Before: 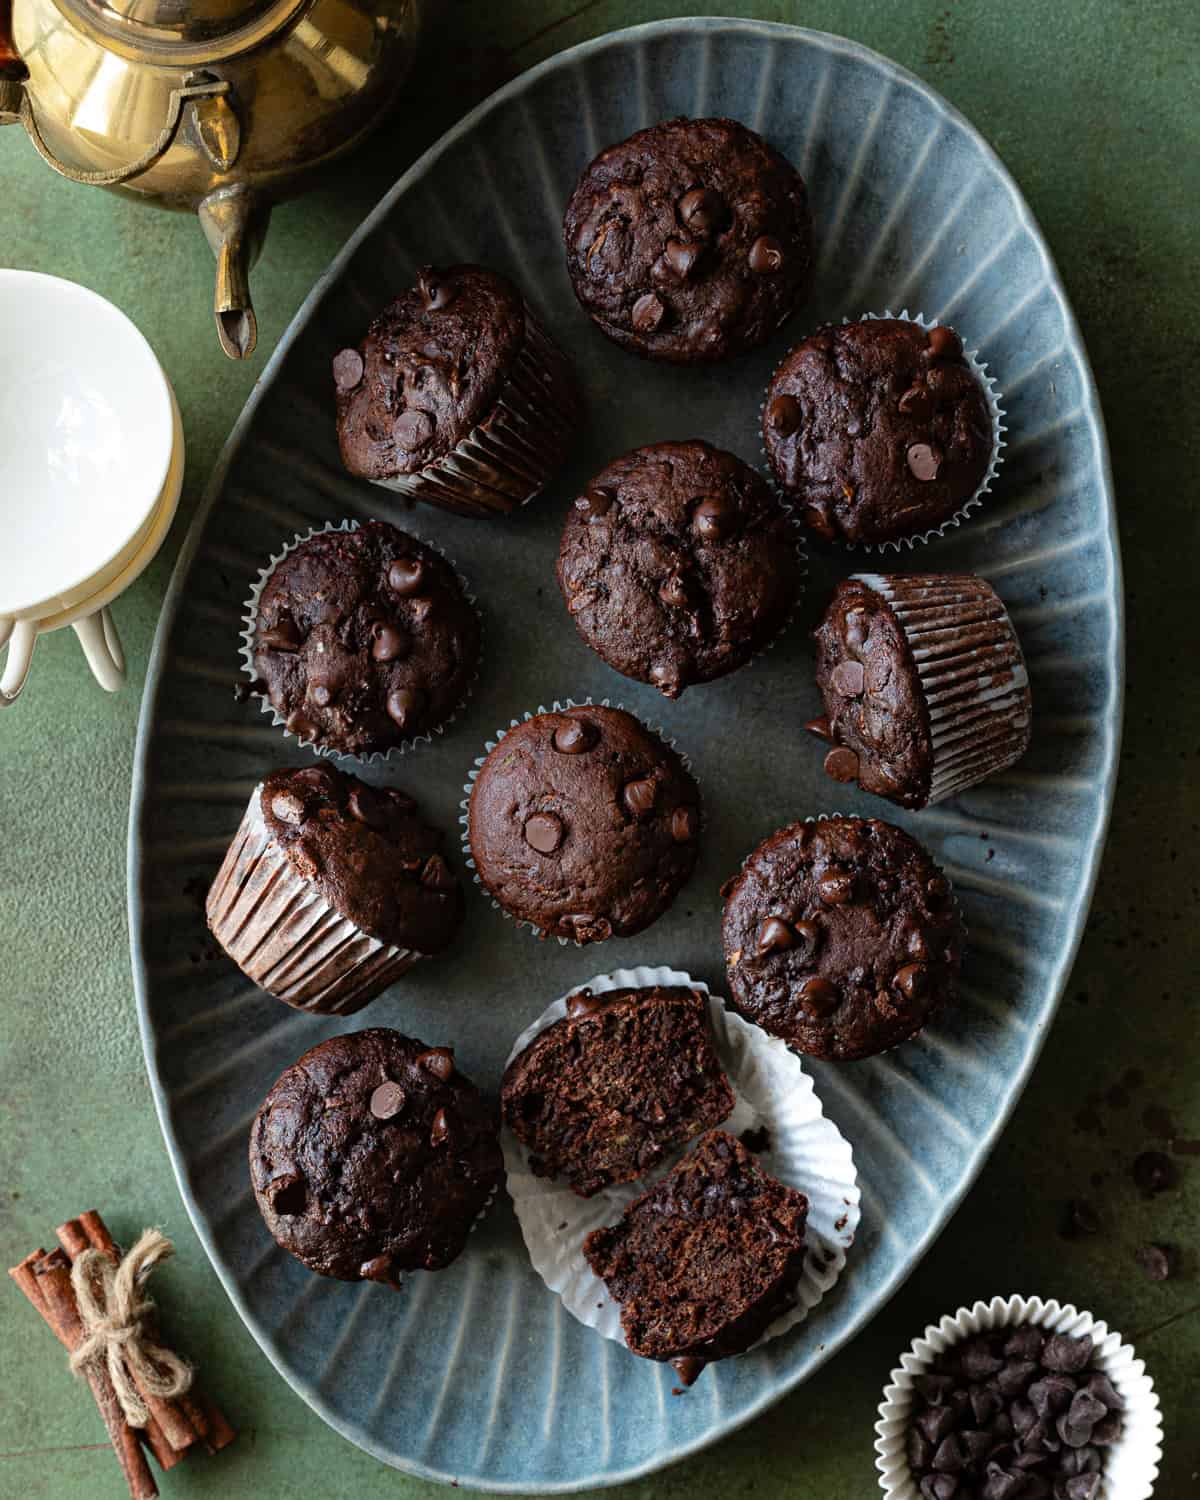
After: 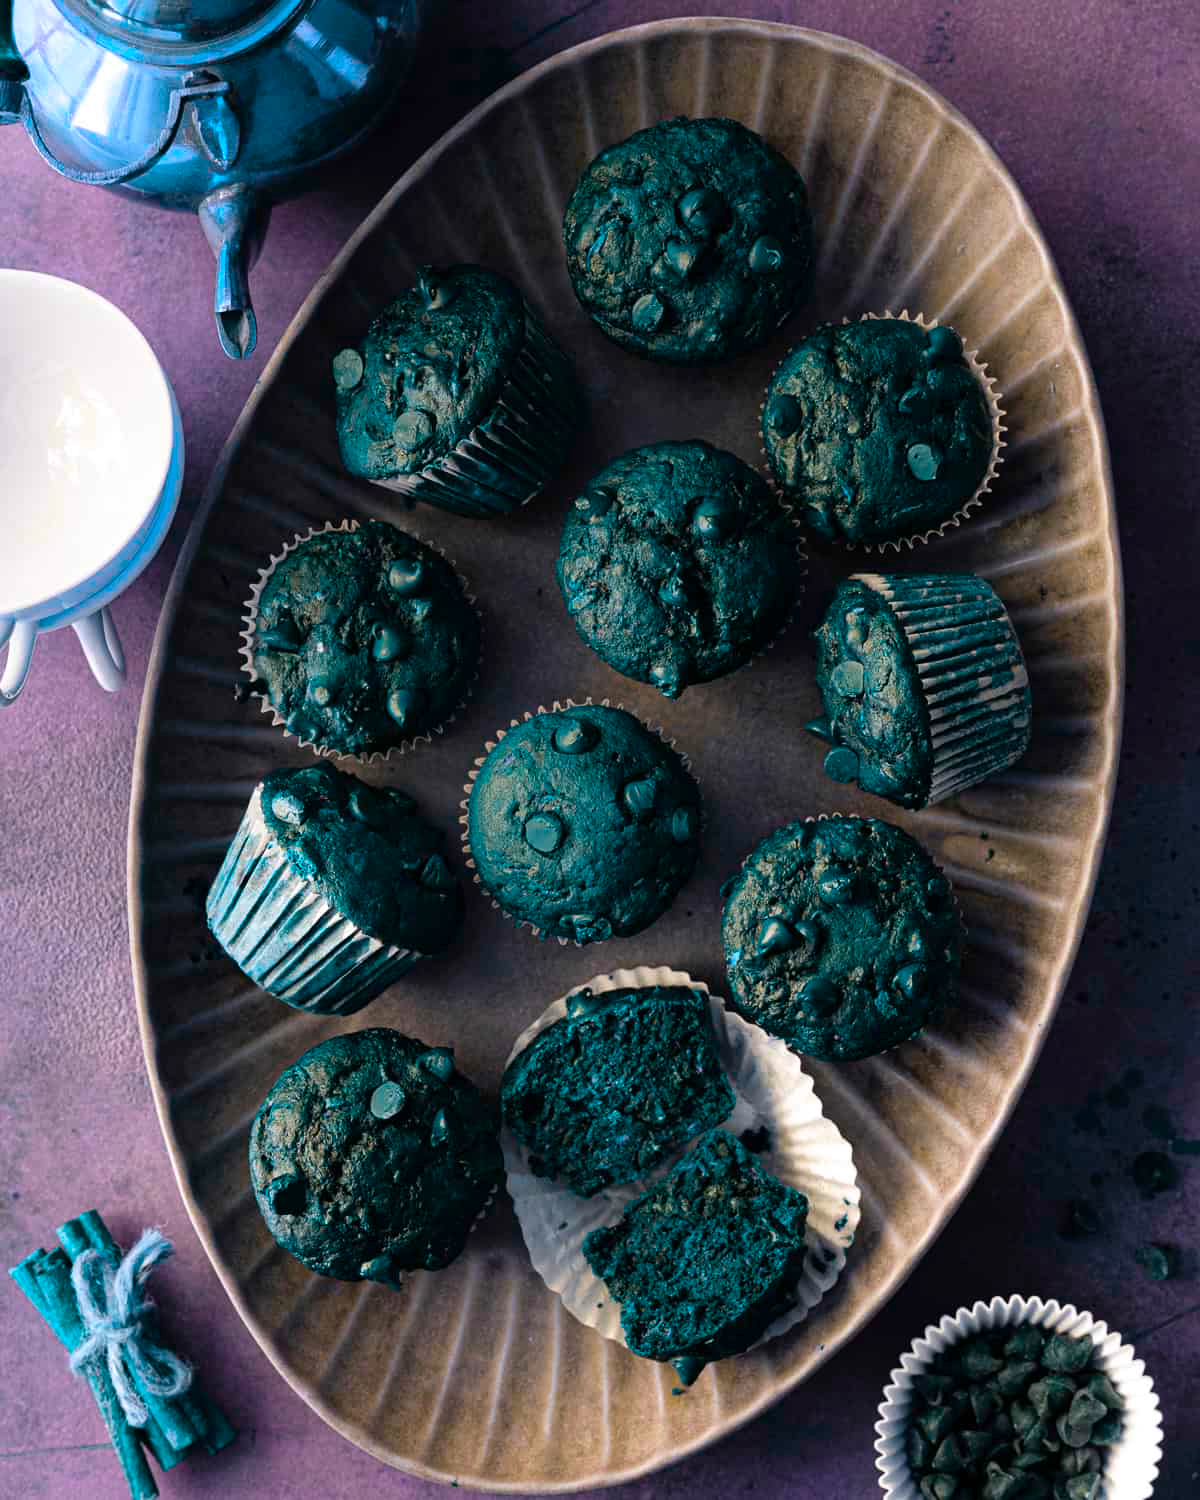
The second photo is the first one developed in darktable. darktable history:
color balance rgb: hue shift 180°, global vibrance 50%, contrast 0.32%
exposure: exposure 0 EV
